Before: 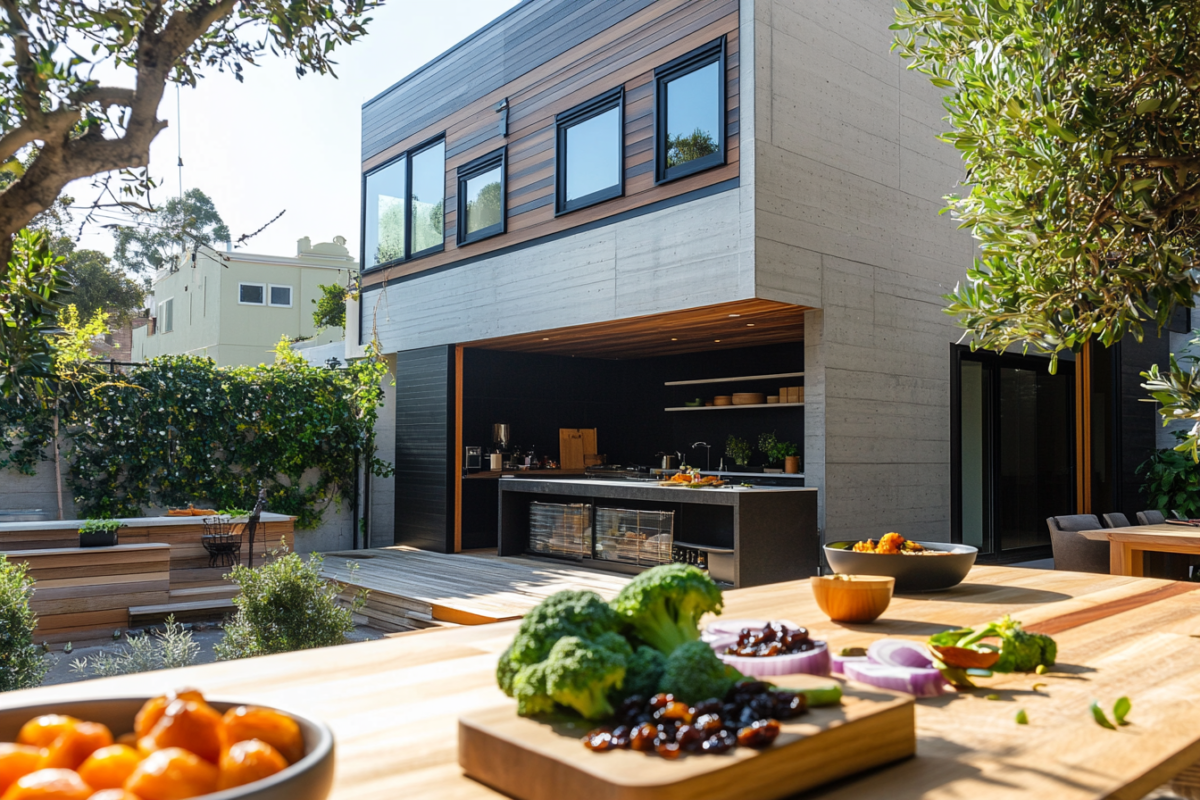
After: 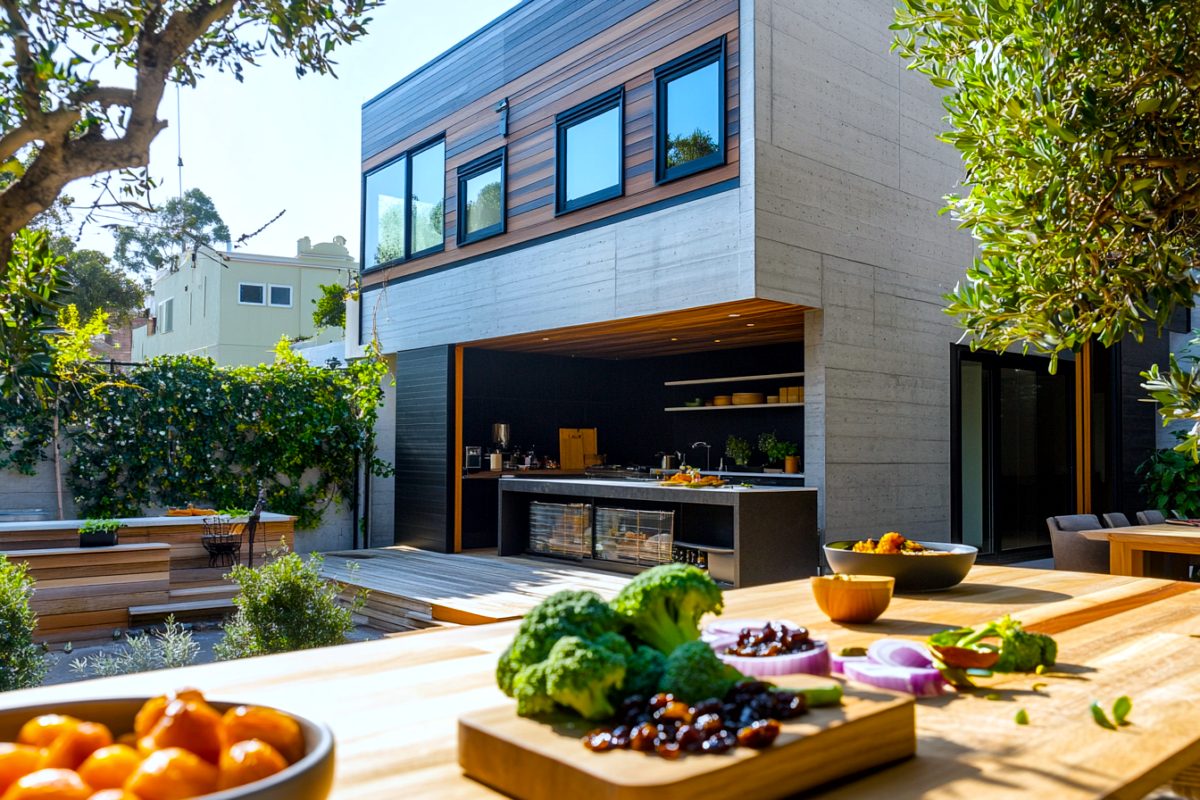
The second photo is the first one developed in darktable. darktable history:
local contrast: mode bilateral grid, contrast 20, coarseness 50, detail 141%, midtone range 0.2
color balance rgb: linear chroma grading › global chroma 15%, perceptual saturation grading › global saturation 30%
white balance: red 0.967, blue 1.049
